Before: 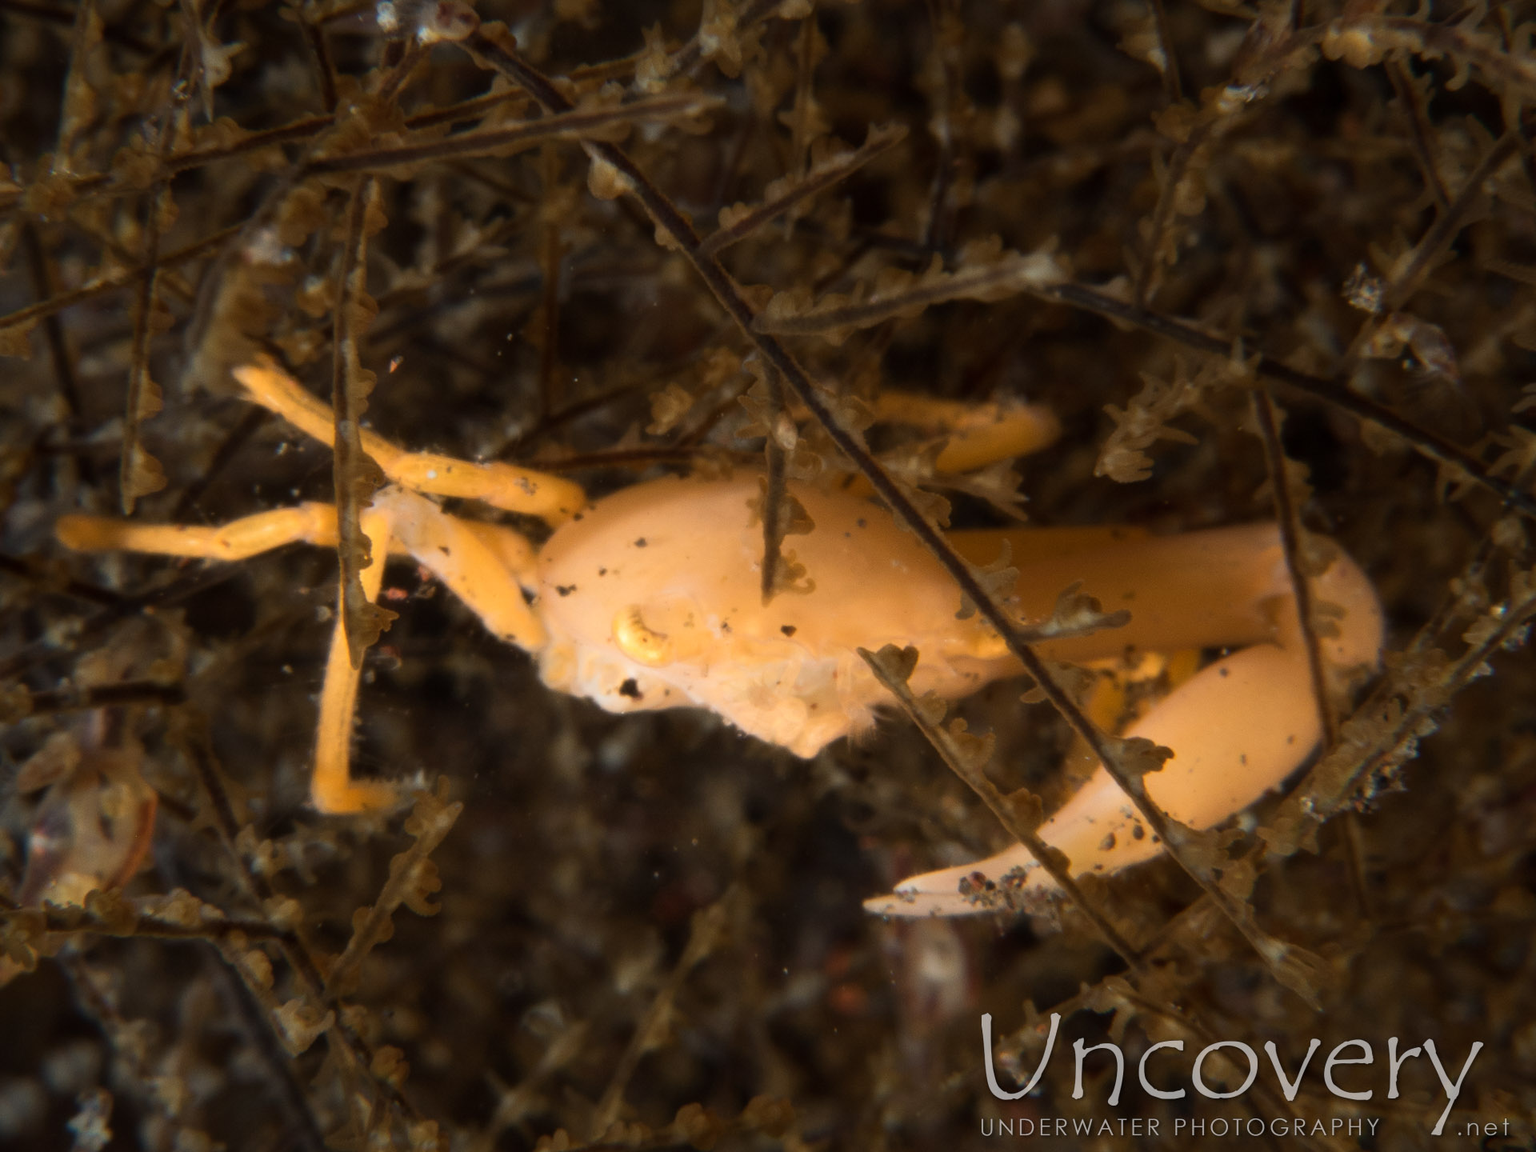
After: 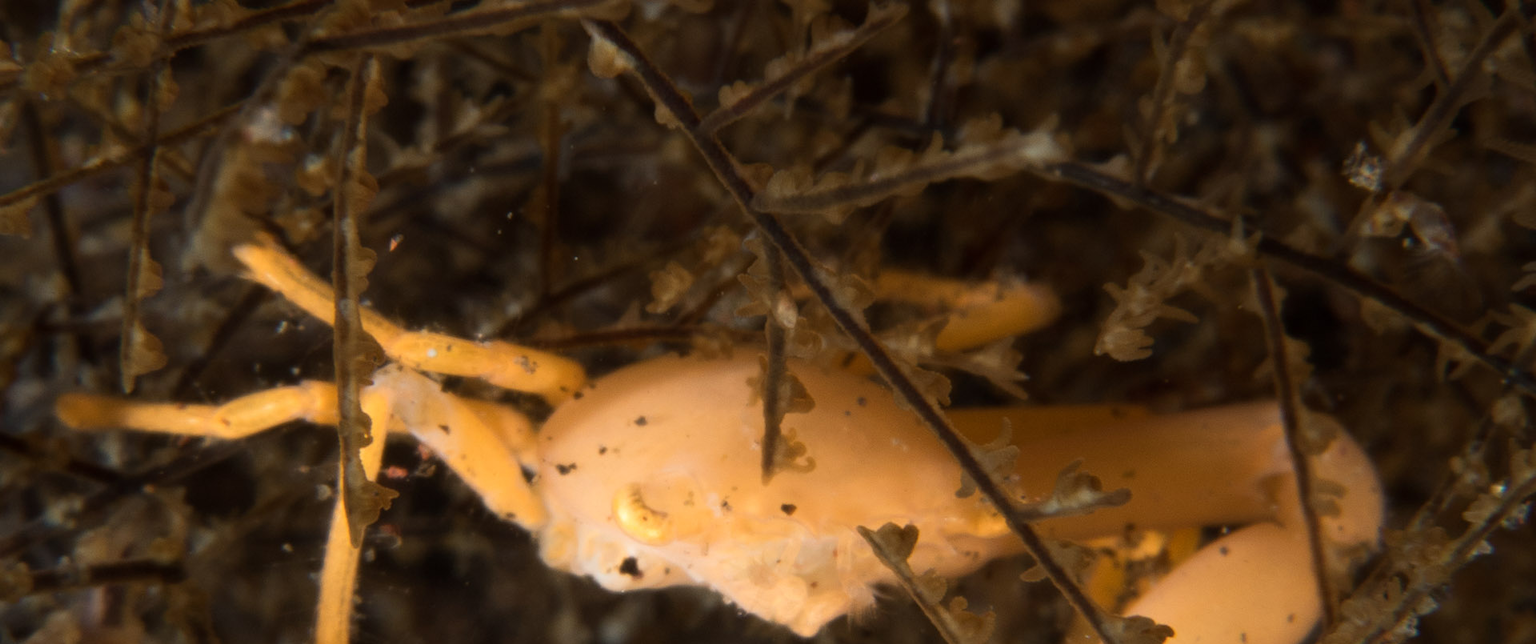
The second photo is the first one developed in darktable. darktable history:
crop and rotate: top 10.556%, bottom 33.442%
